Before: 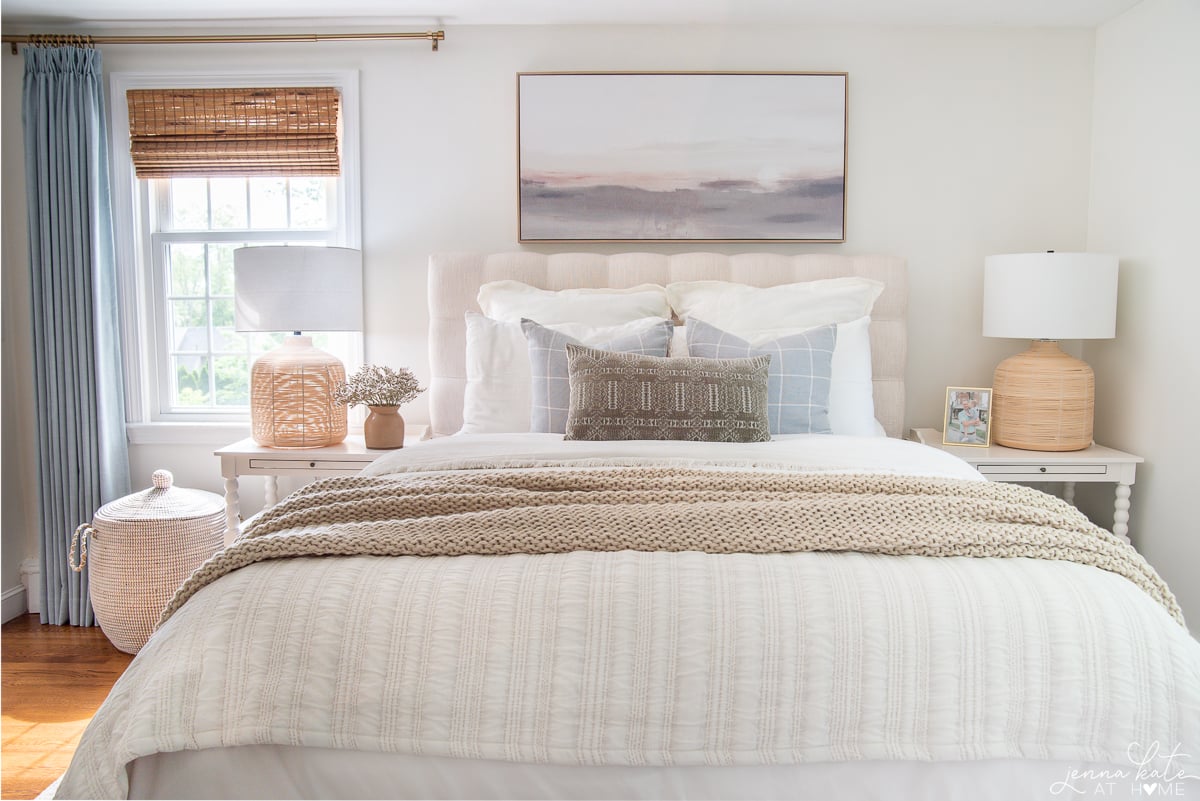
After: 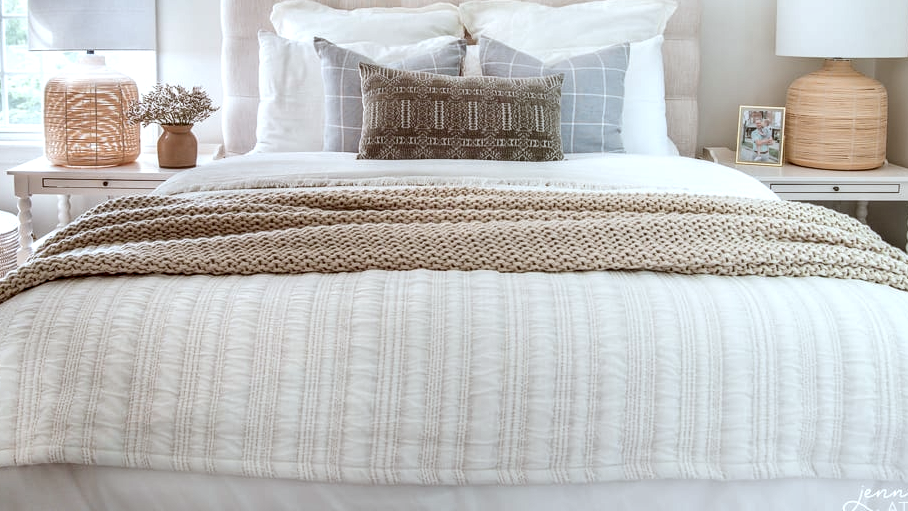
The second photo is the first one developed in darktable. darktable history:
local contrast: highlights 20%, shadows 70%, detail 170%
color correction: highlights a* -3.28, highlights b* -6.24, shadows a* 3.1, shadows b* 5.19
crop and rotate: left 17.299%, top 35.115%, right 7.015%, bottom 1.024%
